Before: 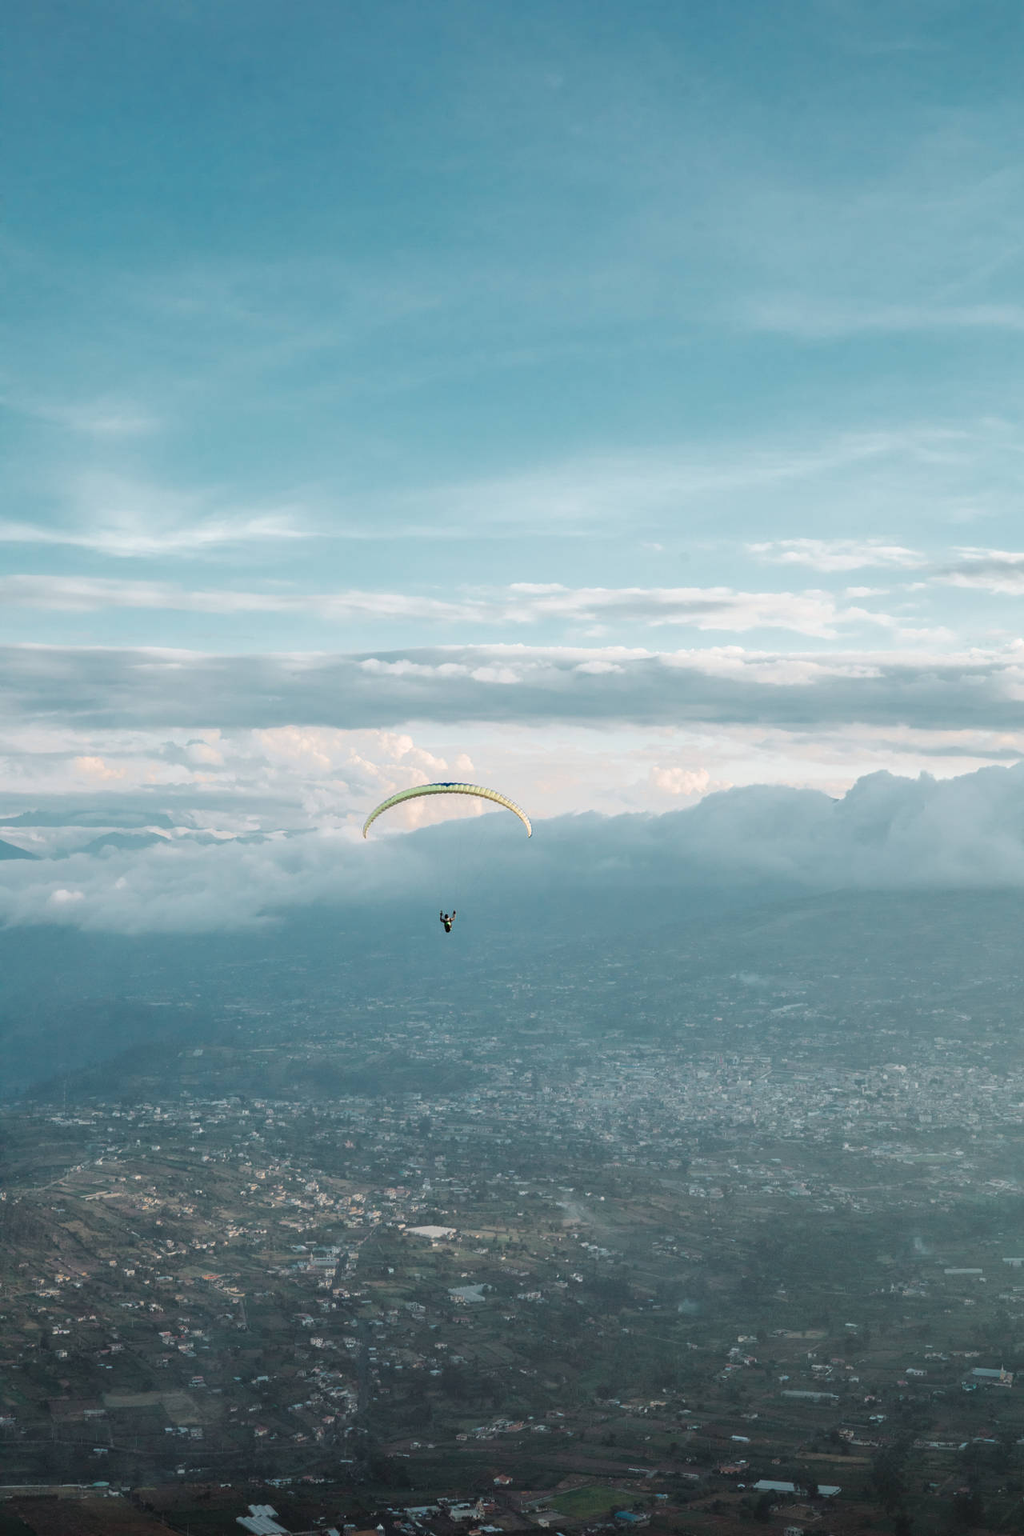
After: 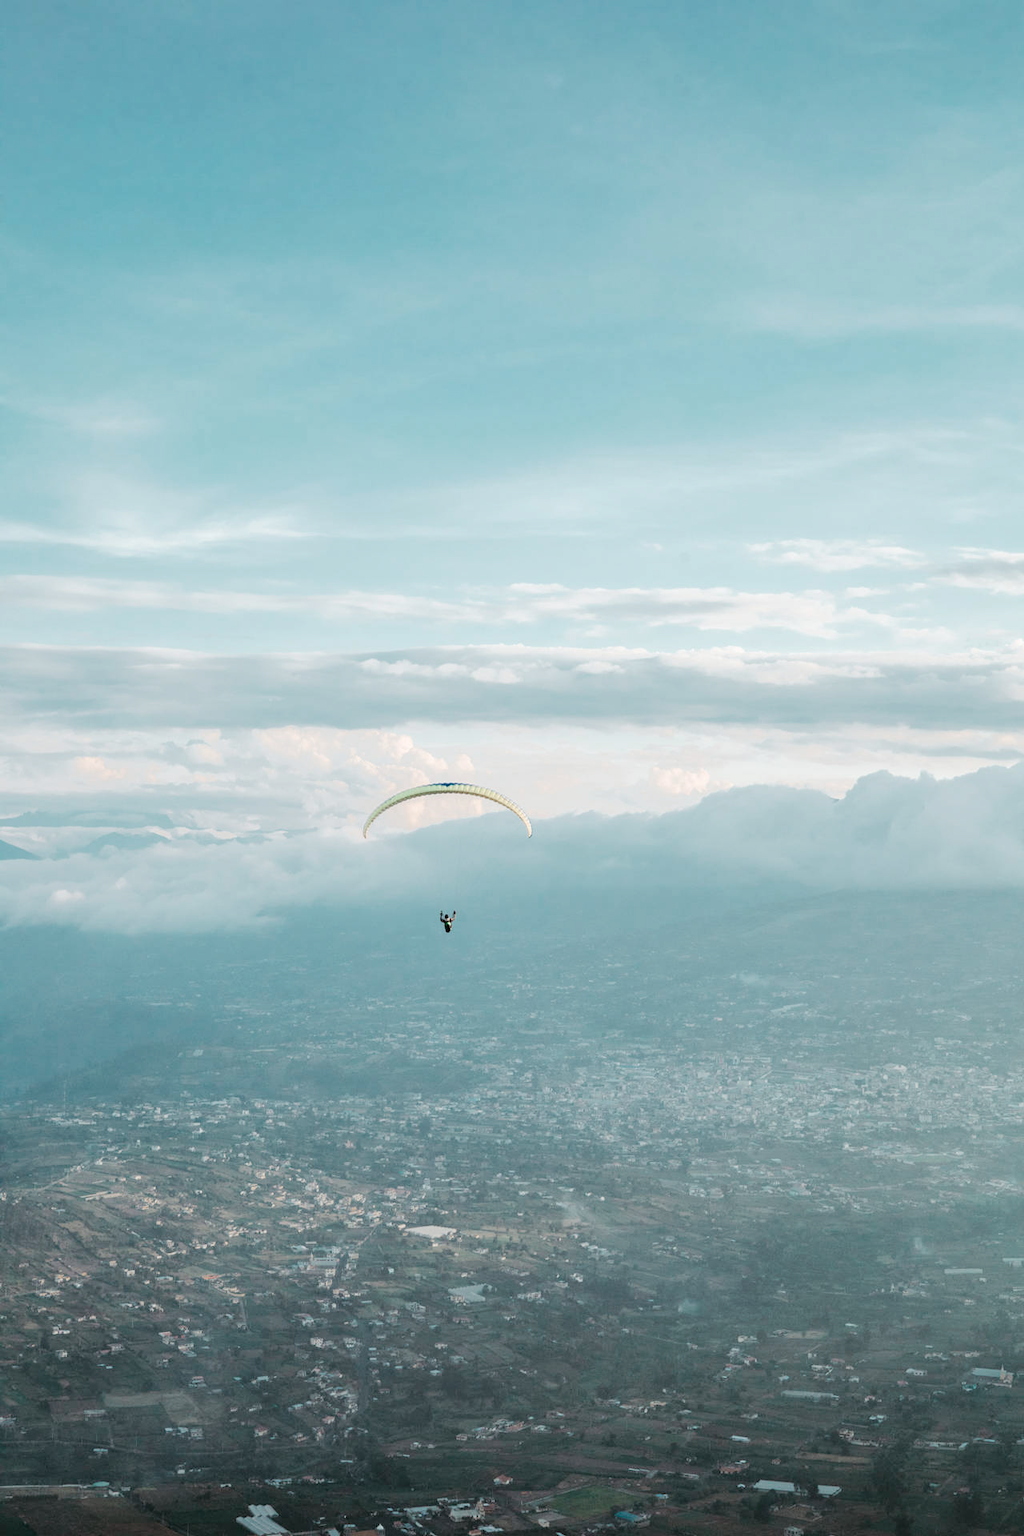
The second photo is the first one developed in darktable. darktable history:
tone curve: curves: ch0 [(0, 0) (0.003, 0.004) (0.011, 0.015) (0.025, 0.033) (0.044, 0.058) (0.069, 0.091) (0.1, 0.131) (0.136, 0.179) (0.177, 0.233) (0.224, 0.295) (0.277, 0.364) (0.335, 0.434) (0.399, 0.51) (0.468, 0.583) (0.543, 0.654) (0.623, 0.724) (0.709, 0.789) (0.801, 0.852) (0.898, 0.924) (1, 1)], preserve colors none
color look up table: target L [62.47, 44.07, 31.95, 199.92, 100, 80.67, 69.43, 59.56, 56.54, 48.42, 42.94, 43.16, 34.72, 26.18, 71.03, 58.9, 51.25, 47.94, 36.39, 25.61, 63.64, 48.63, 43.76, 27.01, 0 ×25], target a [-19.19, -28.1, -8.1, 0.011, -0.001, 0.092, -0.303, 15.95, 15.78, 30.57, -0.143, 41.37, 40.59, 10.76, -0.612, -0.856, 4.607, 40.19, 1.57, 16.46, -25.21, -23.25, -6.334, -0.522, 0 ×25], target b [44.06, 24.25, 15.32, -0.137, 0.007, 0.98, 64.2, 53.93, 13.12, 42.72, 0.037, 15.04, 21.51, 10.02, -0.706, 0.069, -19.82, -11.96, -33.72, -11.75, -2.477, -20.7, -18.16, -0.3, 0 ×25], num patches 24
